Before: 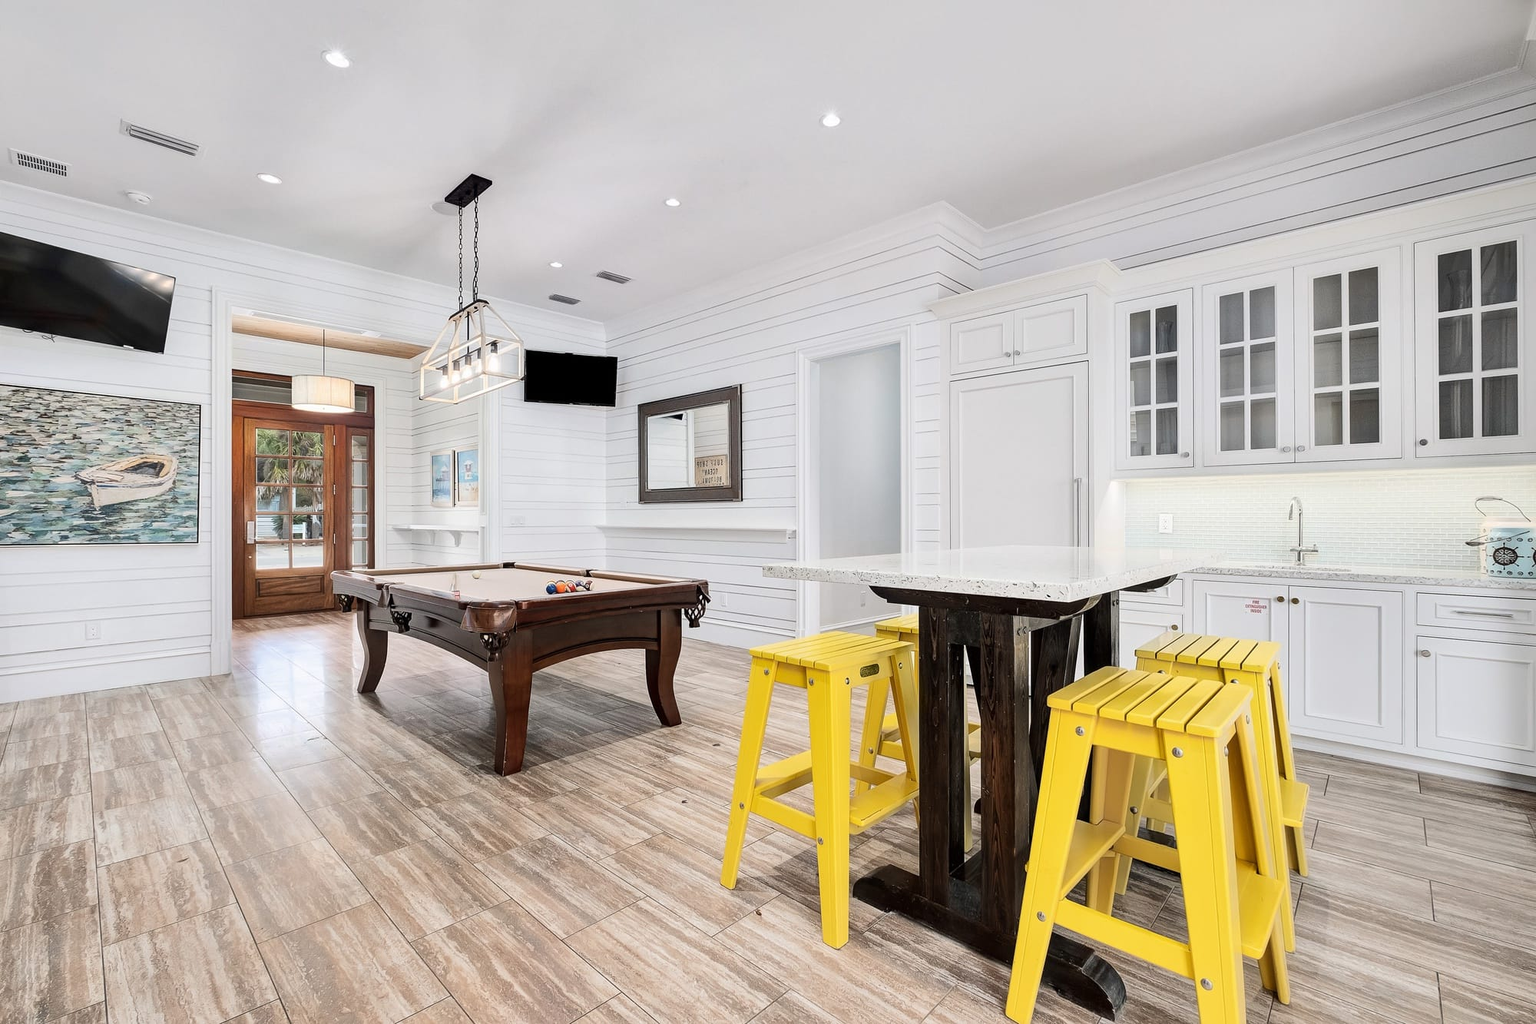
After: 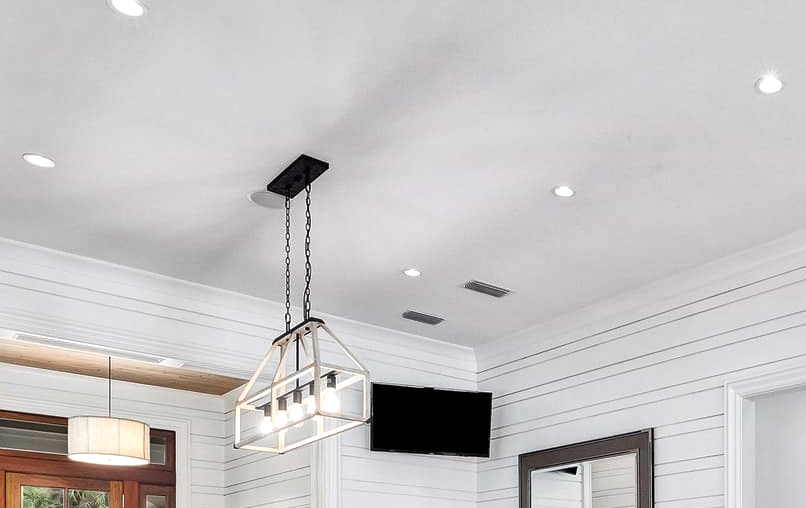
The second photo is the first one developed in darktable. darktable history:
crop: left 15.601%, top 5.45%, right 44.089%, bottom 56.438%
local contrast: mode bilateral grid, contrast 21, coarseness 50, detail 172%, midtone range 0.2
